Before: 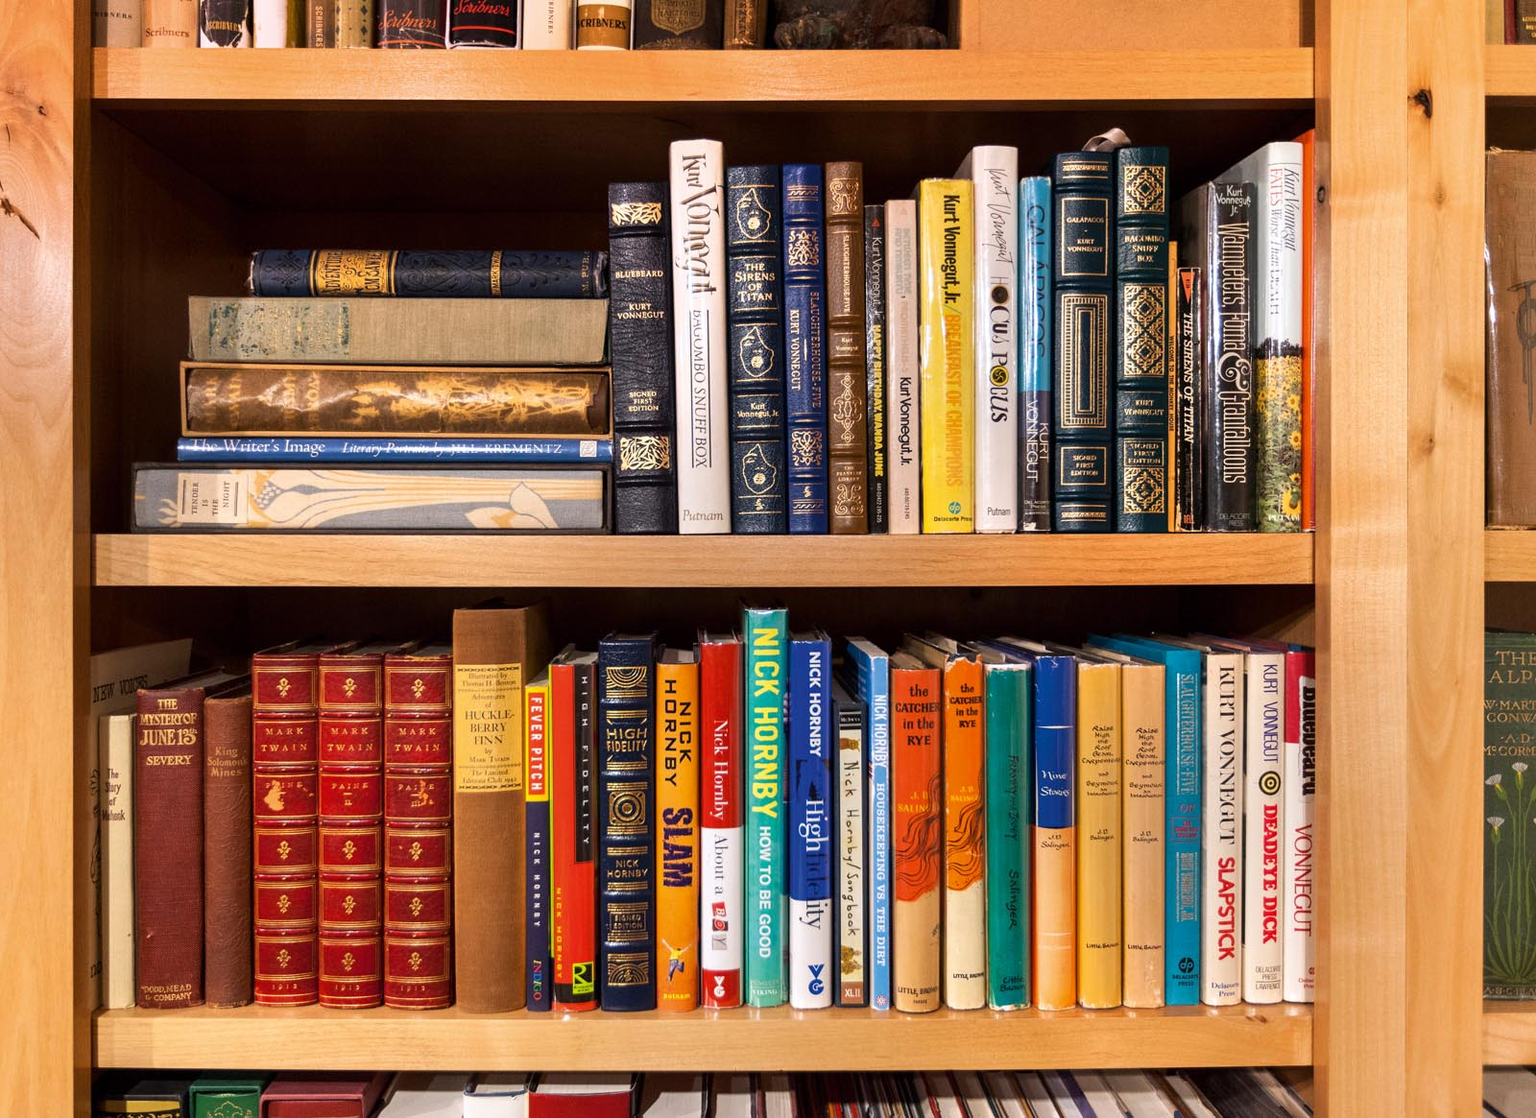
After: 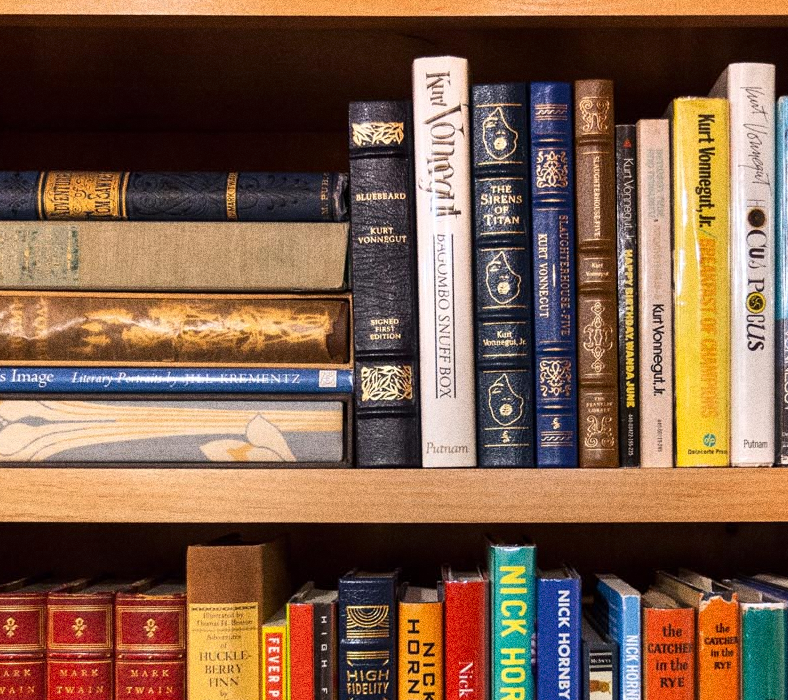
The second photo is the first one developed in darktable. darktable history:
grain: strength 49.07%
crop: left 17.835%, top 7.675%, right 32.881%, bottom 32.213%
